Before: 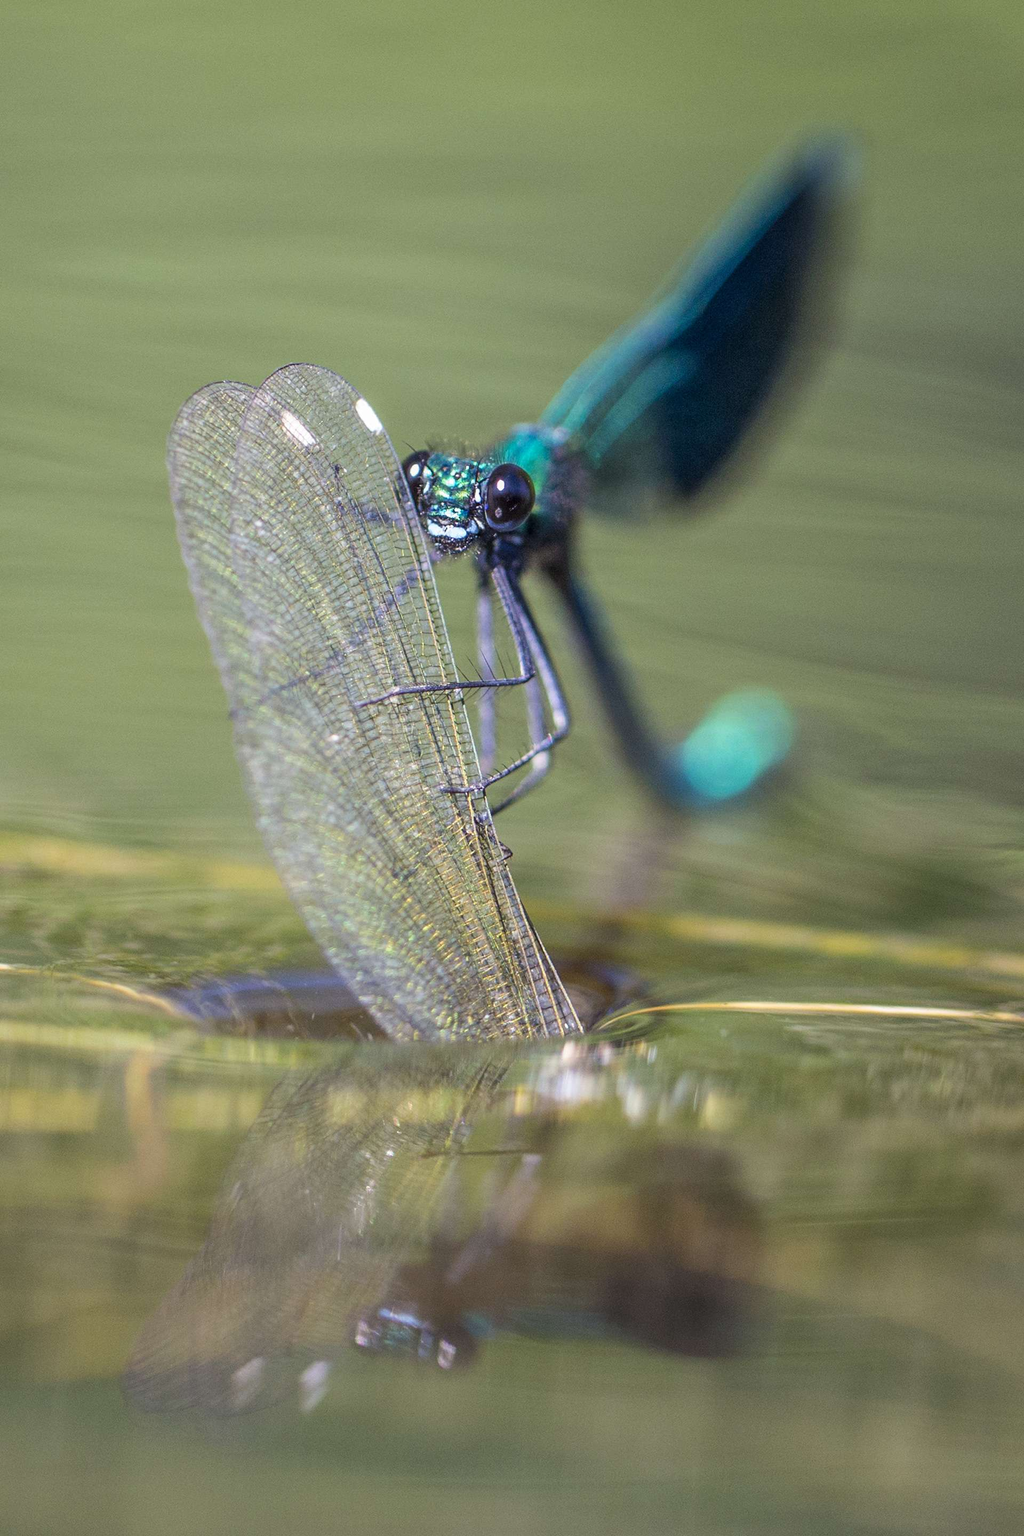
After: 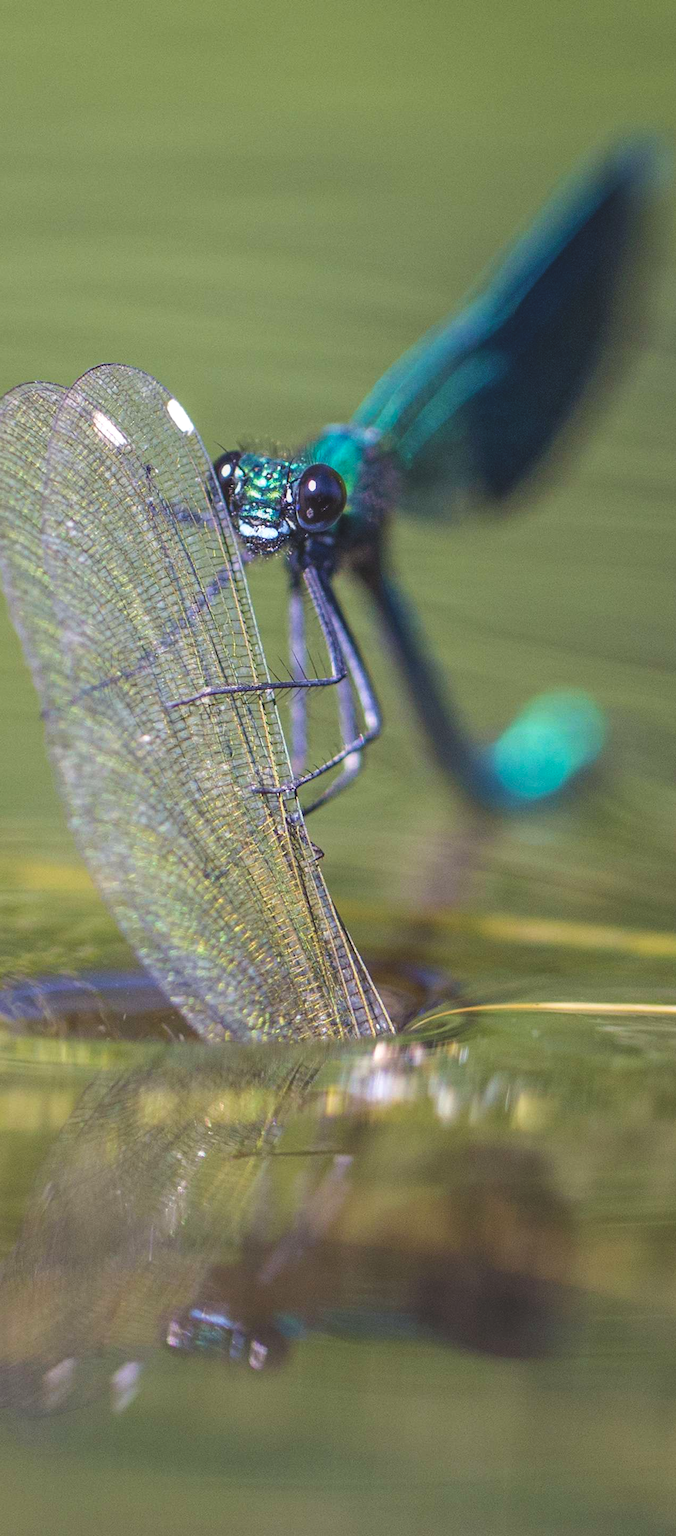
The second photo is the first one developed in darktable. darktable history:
velvia: strength 21.76%
crop and rotate: left 18.442%, right 15.508%
haze removal: compatibility mode true, adaptive false
exposure: black level correction -0.015, exposure -0.125 EV, compensate highlight preservation false
